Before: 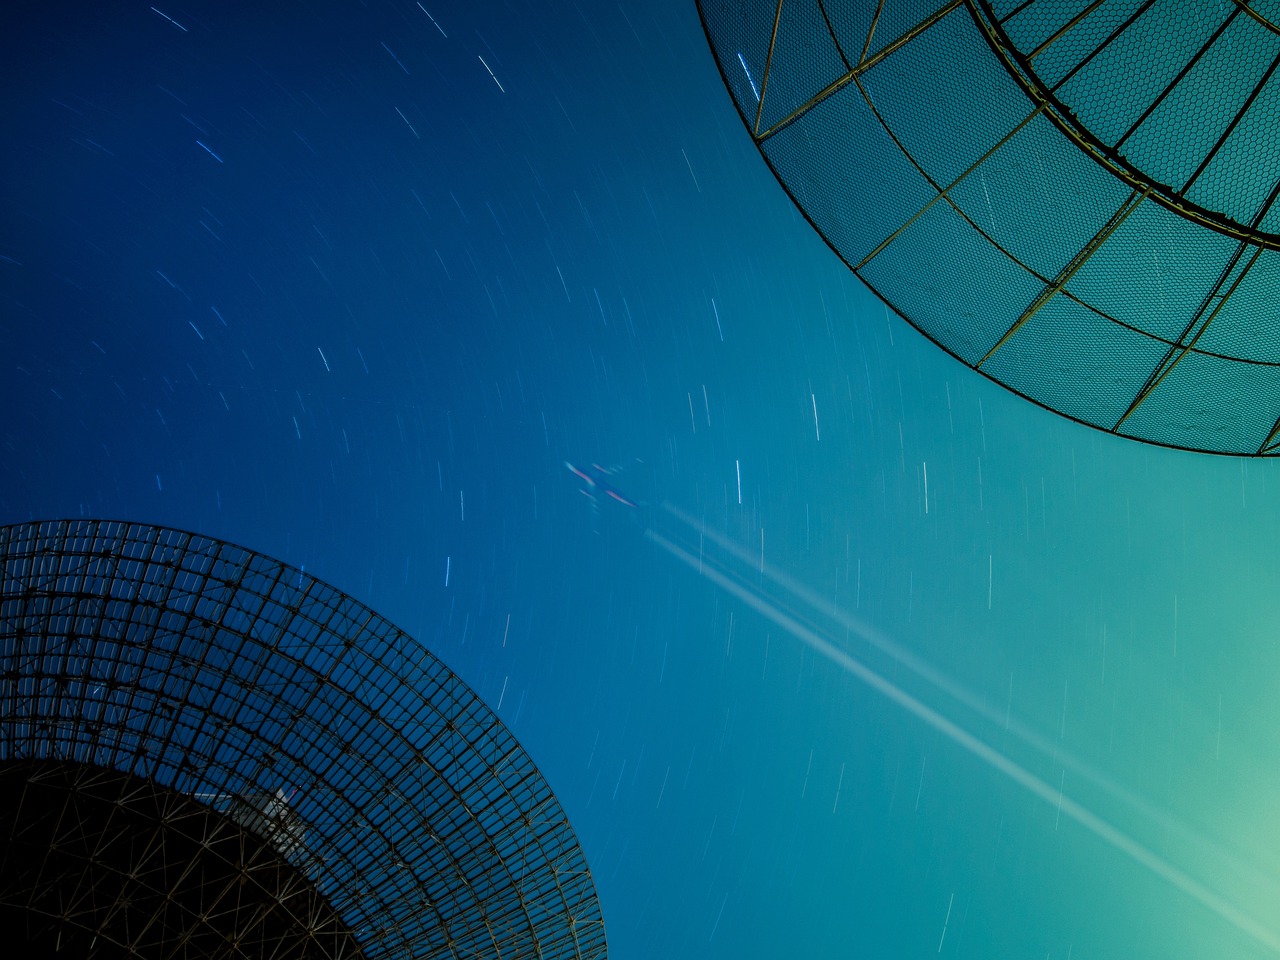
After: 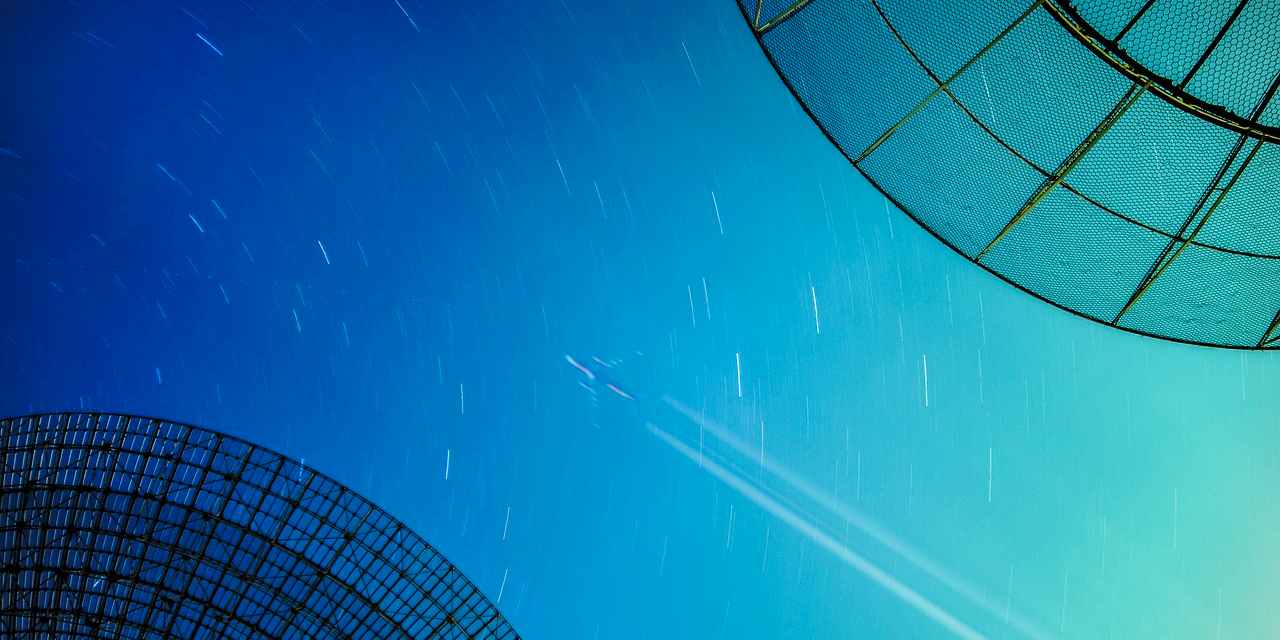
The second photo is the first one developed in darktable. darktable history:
crop: top 11.176%, bottom 22.034%
base curve: curves: ch0 [(0, 0) (0.028, 0.03) (0.121, 0.232) (0.46, 0.748) (0.859, 0.968) (1, 1)], preserve colors none
exposure: exposure 0.203 EV, compensate highlight preservation false
vignetting: fall-off start 91.76%, brightness -0.426, saturation -0.194
shadows and highlights: radius 128.09, shadows 30.43, highlights -30.77, low approximation 0.01, soften with gaussian
